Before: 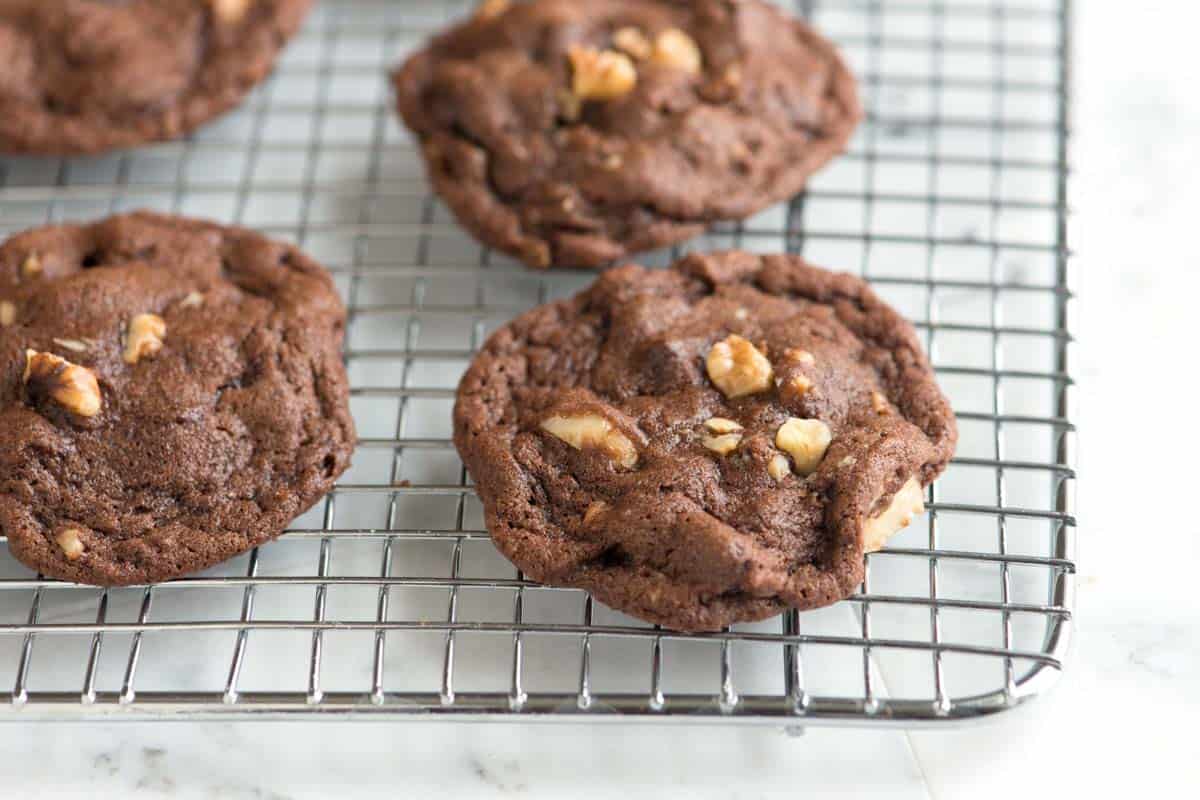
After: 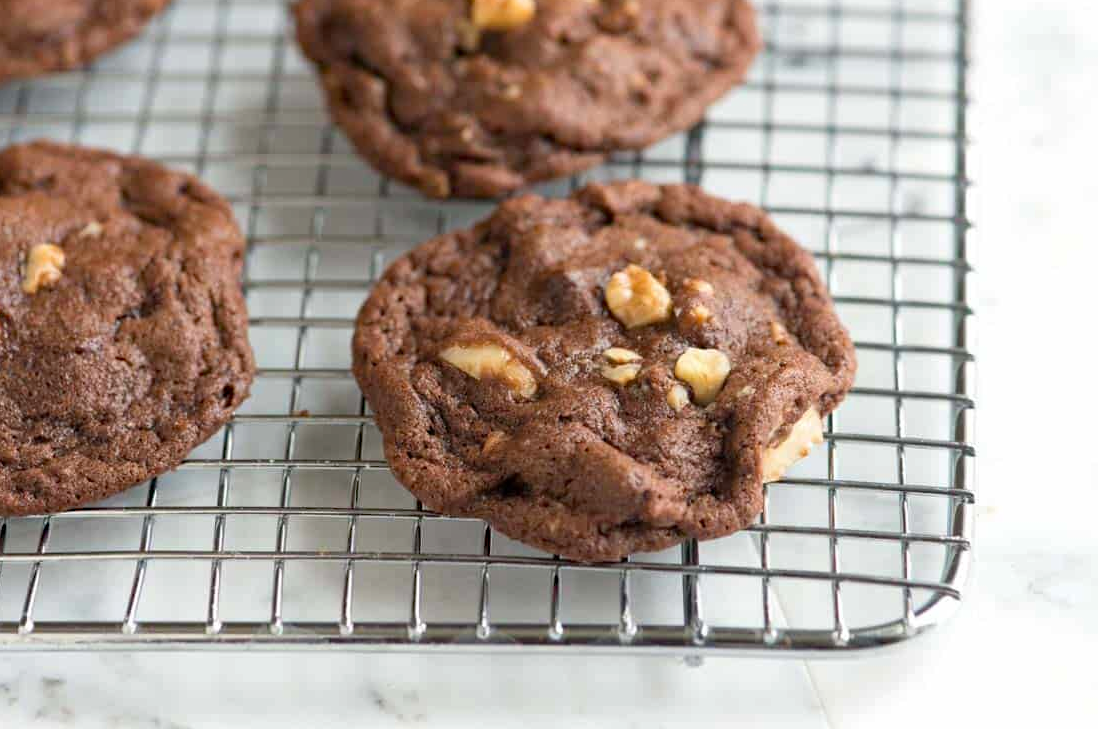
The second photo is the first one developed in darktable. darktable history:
haze removal: compatibility mode true, adaptive false
crop and rotate: left 8.481%, top 8.844%
